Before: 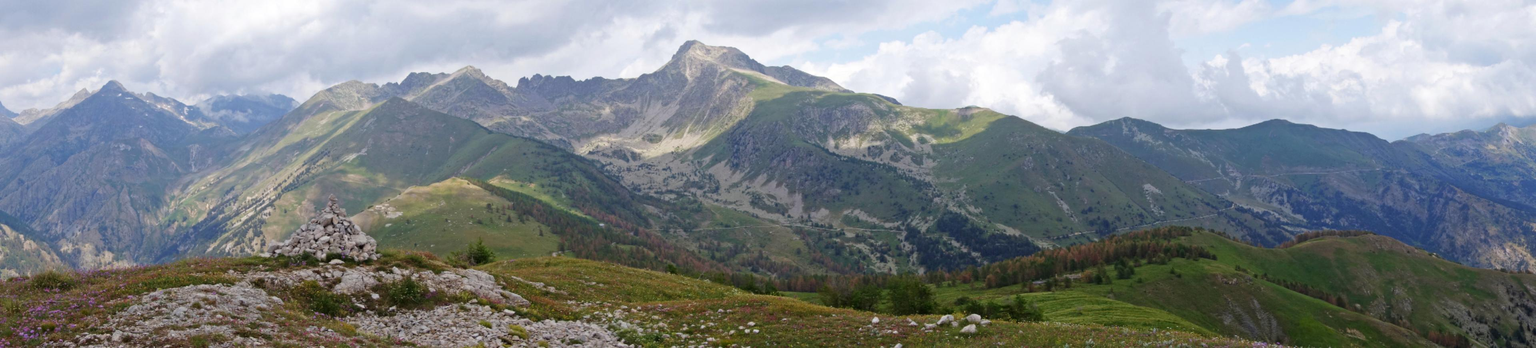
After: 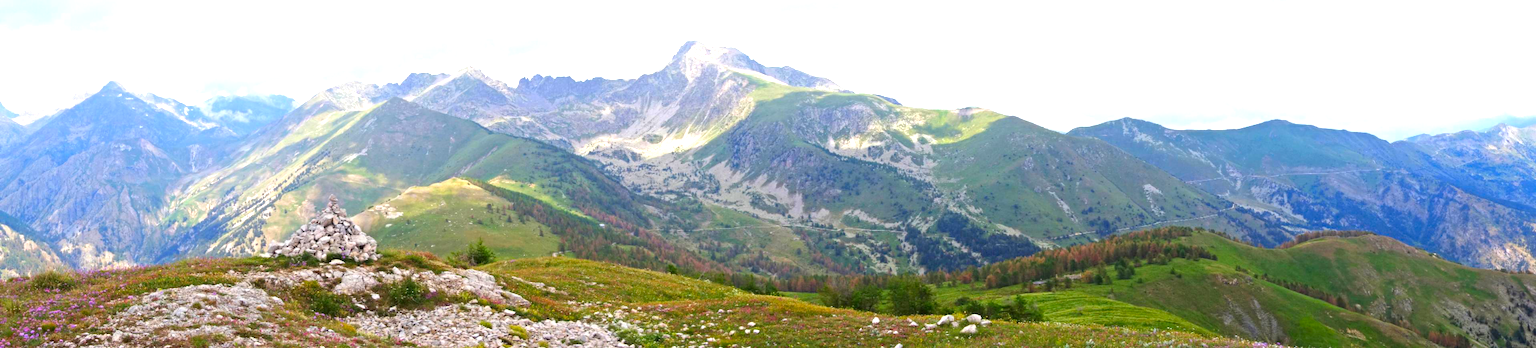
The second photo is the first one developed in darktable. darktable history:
exposure: black level correction 0, exposure 1.2 EV, compensate highlight preservation false
color correction: highlights b* 0.02, saturation 1.35
